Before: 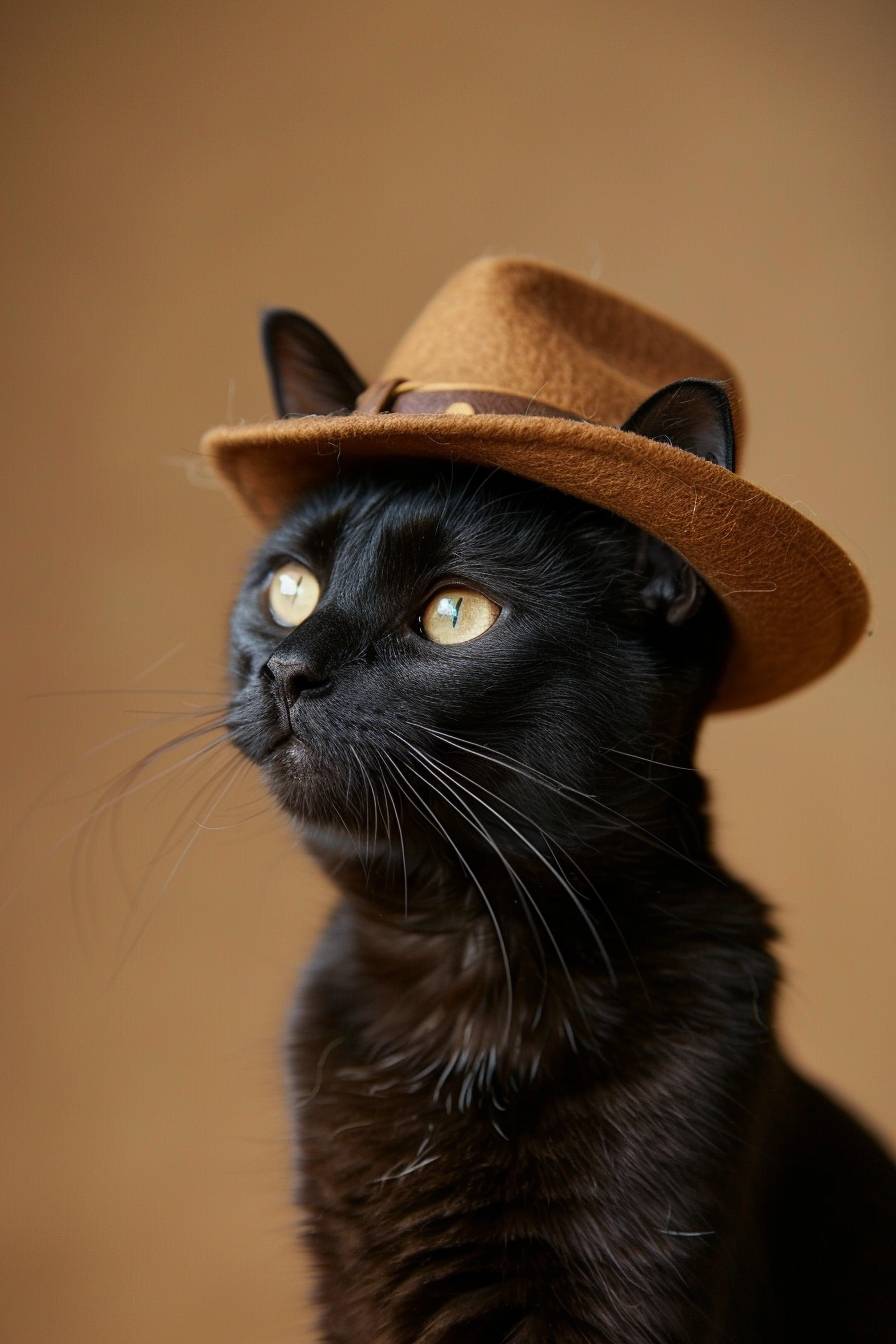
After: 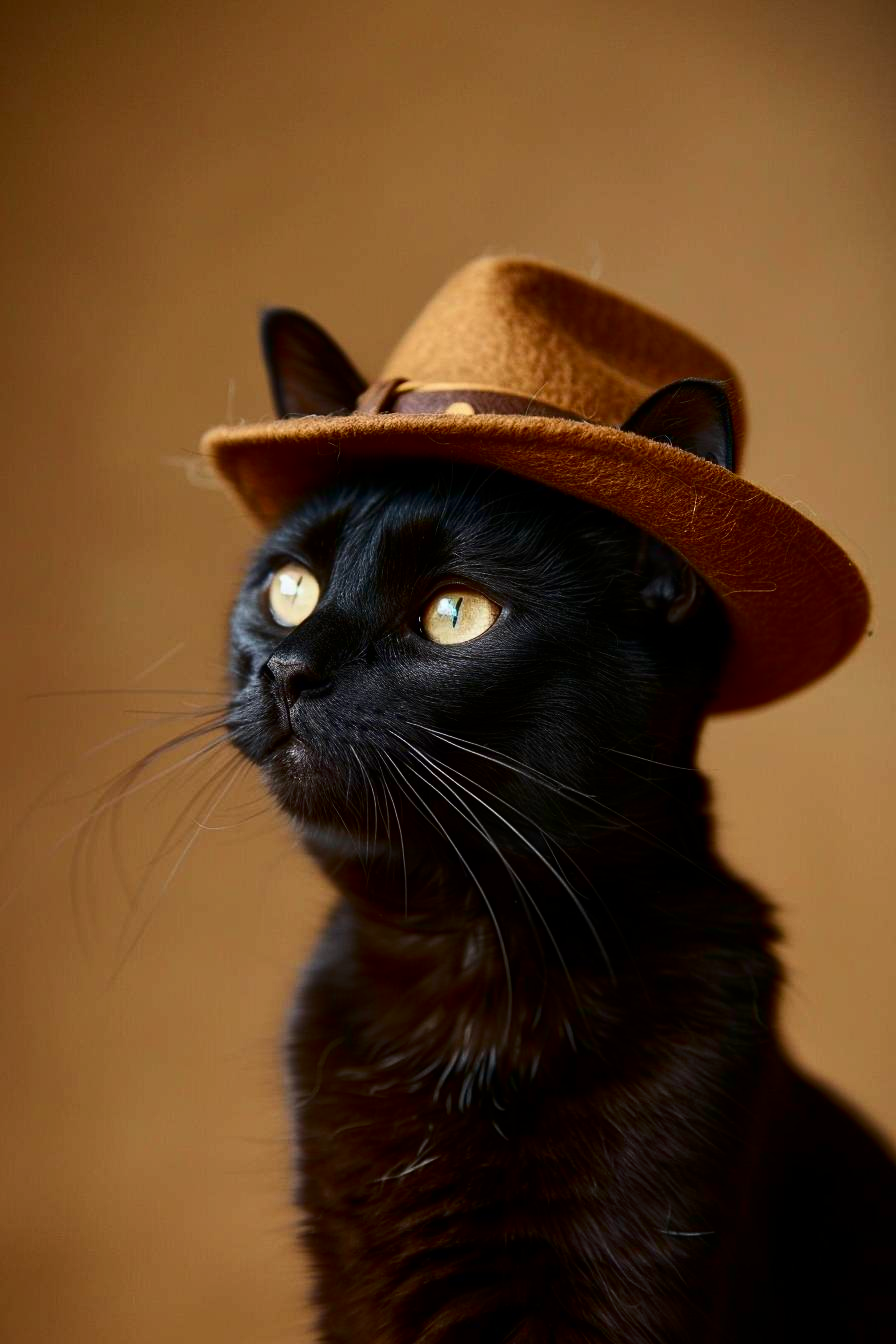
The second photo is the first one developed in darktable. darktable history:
contrast brightness saturation: contrast 0.209, brightness -0.103, saturation 0.214
exposure: compensate highlight preservation false
